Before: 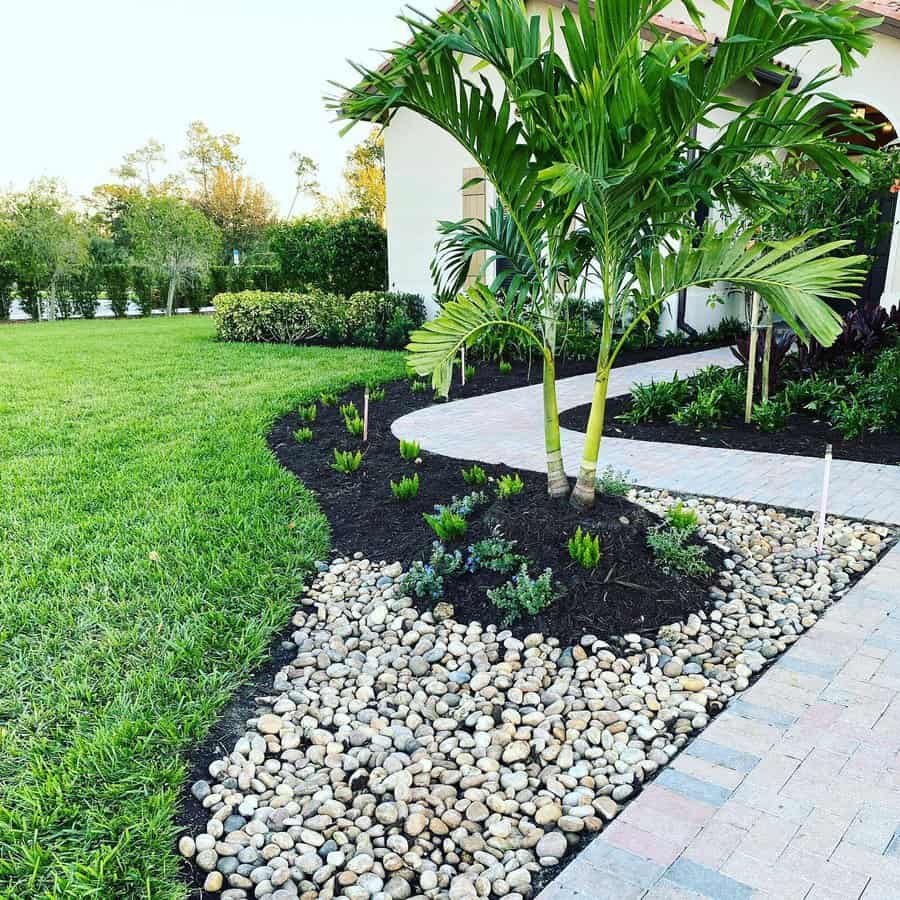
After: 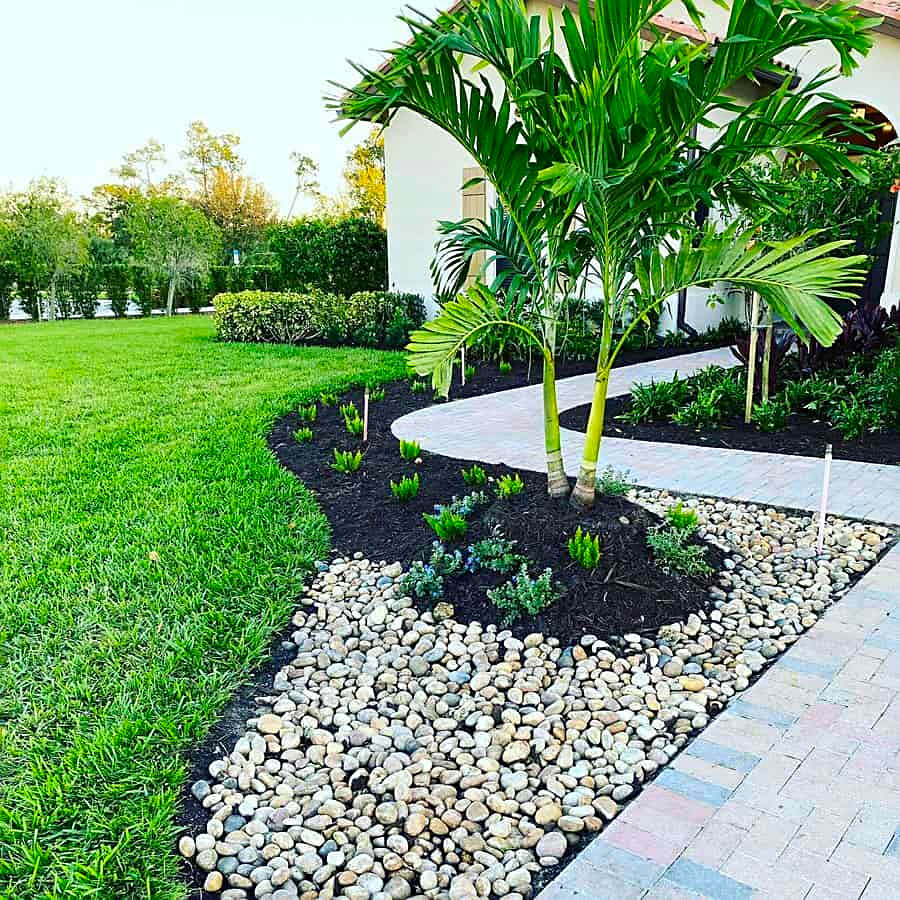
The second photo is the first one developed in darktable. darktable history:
sharpen: on, module defaults
contrast brightness saturation: brightness -0.018, saturation 0.357
